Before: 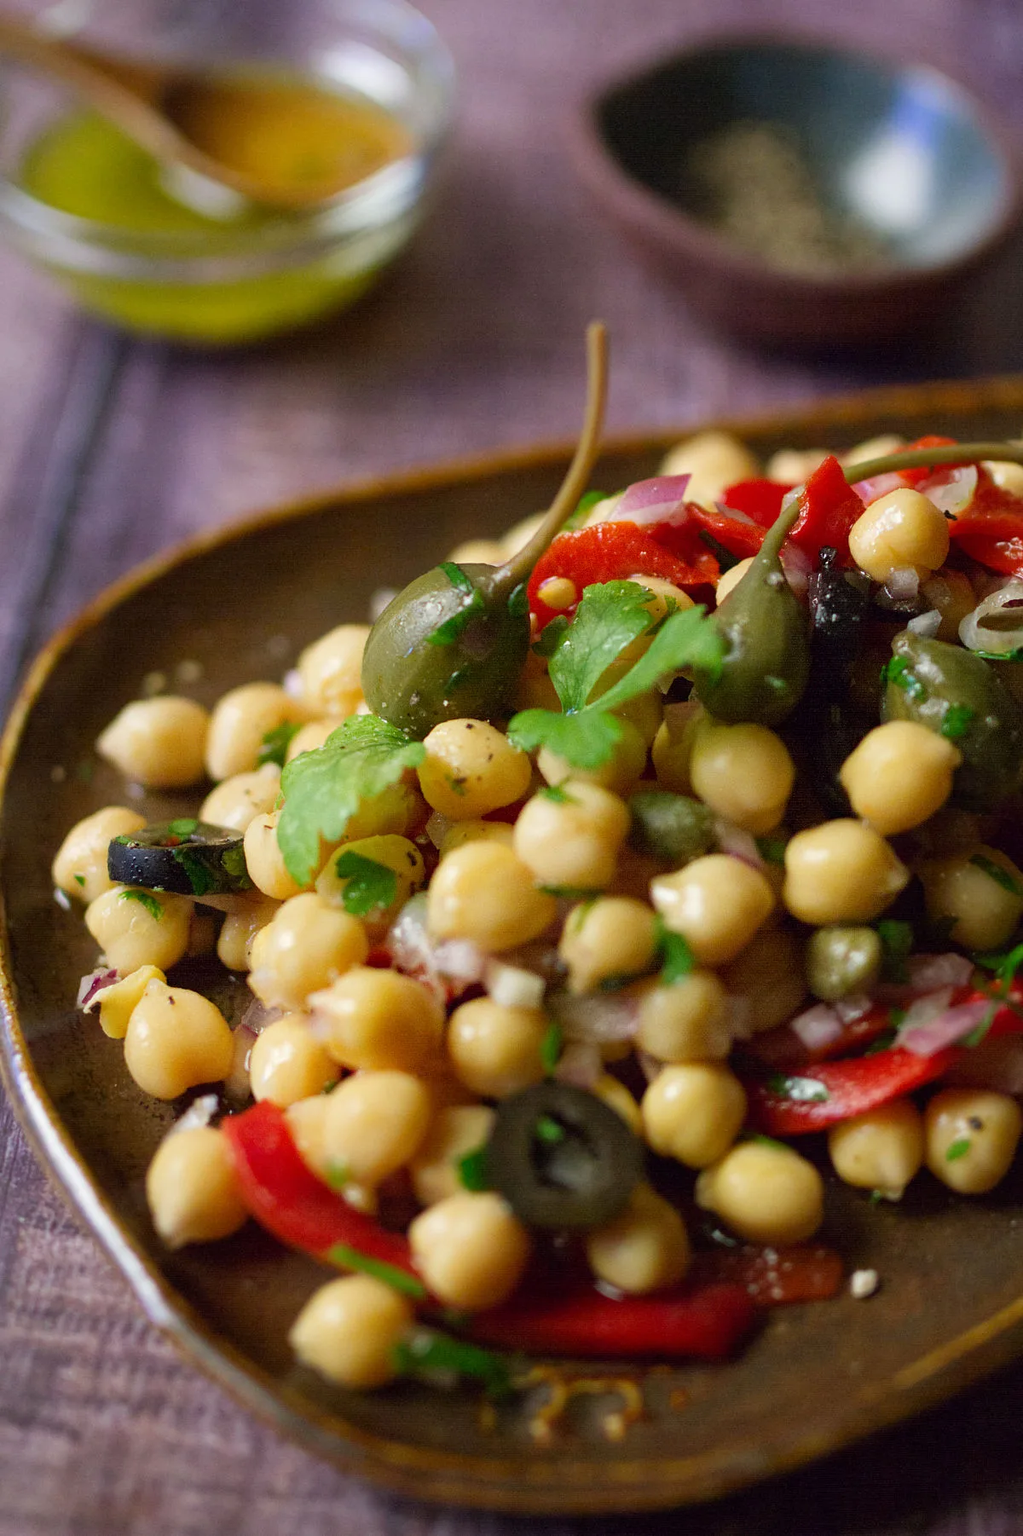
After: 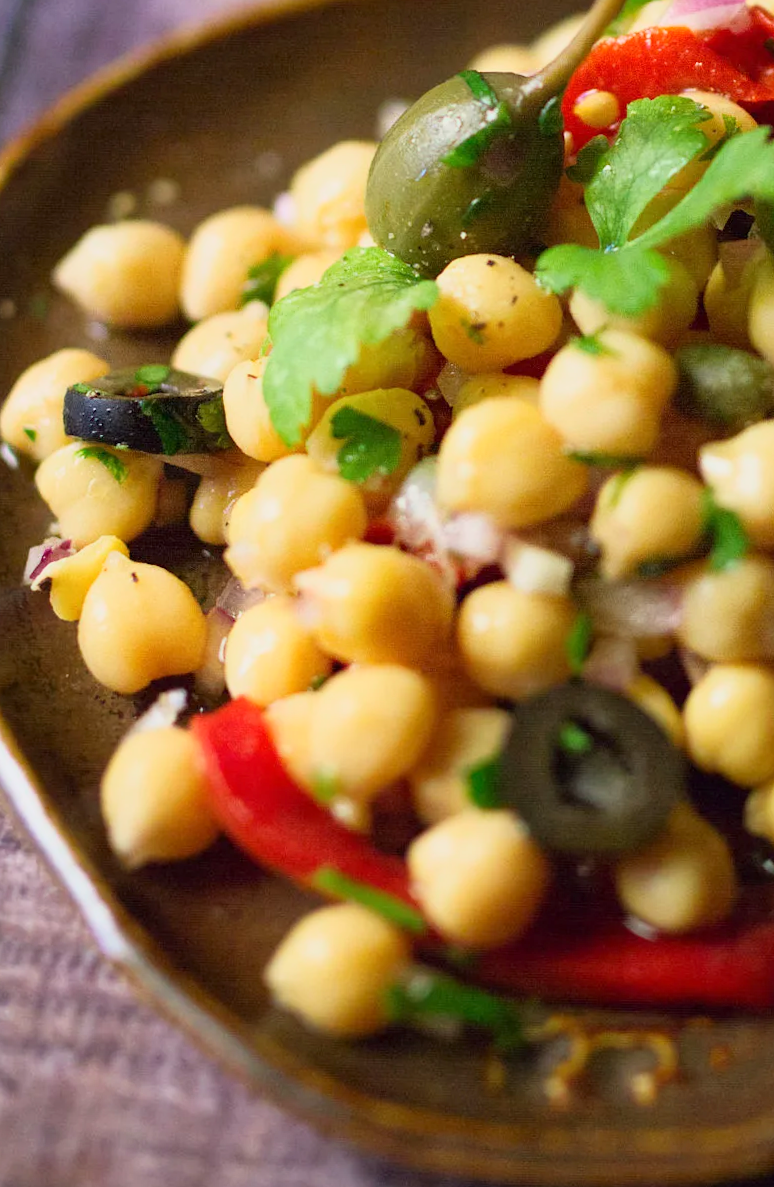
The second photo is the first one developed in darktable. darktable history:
crop and rotate: angle -1.17°, left 3.74%, top 32.11%, right 29.761%
base curve: curves: ch0 [(0, 0) (0.088, 0.125) (0.176, 0.251) (0.354, 0.501) (0.613, 0.749) (1, 0.877)]
